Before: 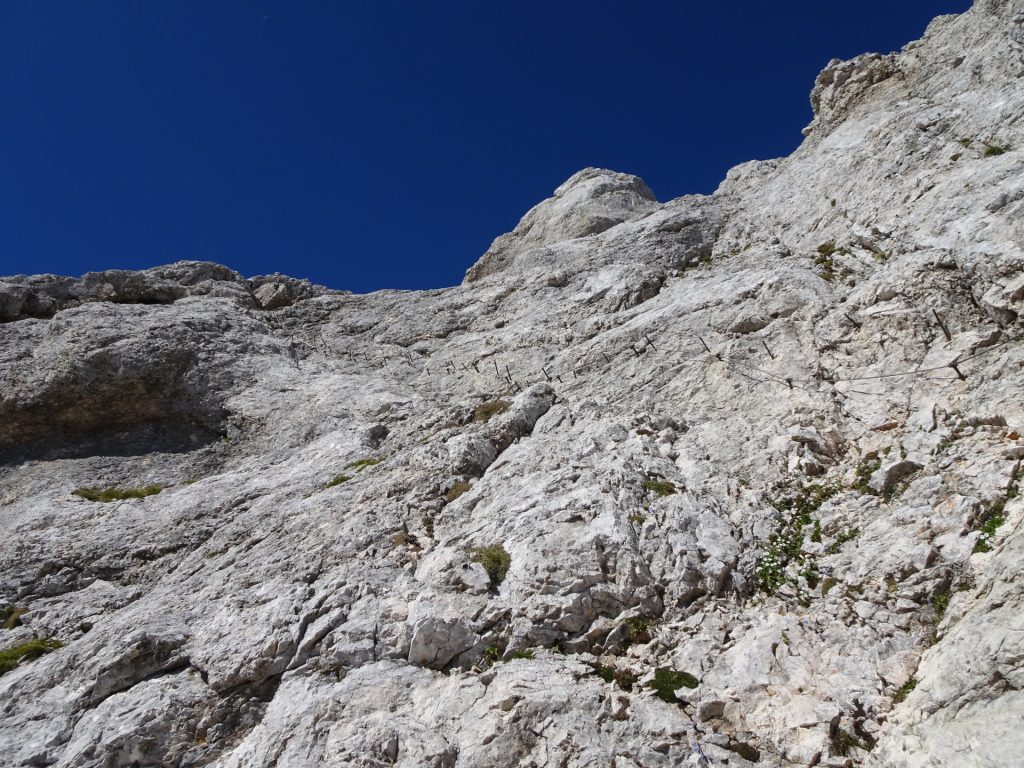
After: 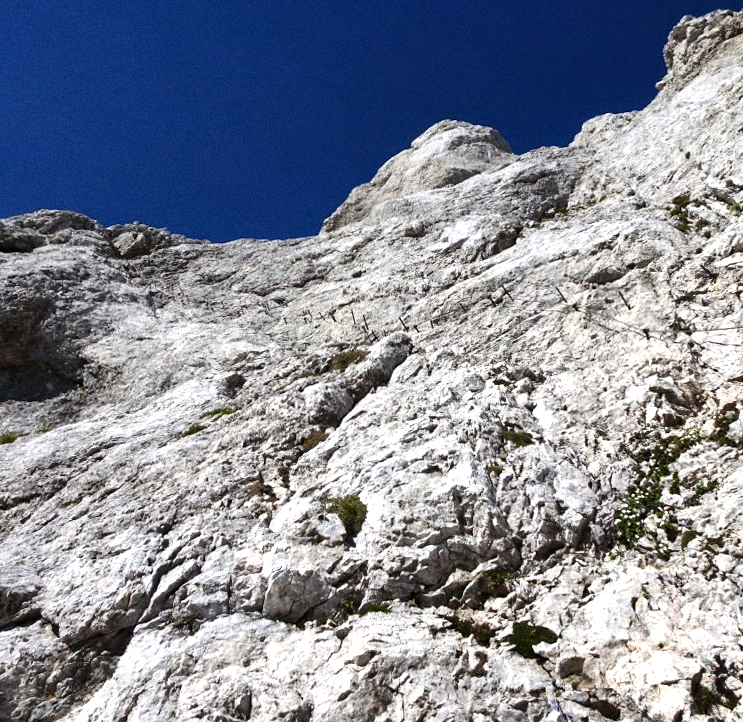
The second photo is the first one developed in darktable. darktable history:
rotate and perspective: rotation 0.226°, lens shift (vertical) -0.042, crop left 0.023, crop right 0.982, crop top 0.006, crop bottom 0.994
crop and rotate: left 13.15%, top 5.251%, right 12.609%
grain: on, module defaults
shadows and highlights: shadows 43.71, white point adjustment -1.46, soften with gaussian
tone equalizer: -8 EV -0.75 EV, -7 EV -0.7 EV, -6 EV -0.6 EV, -5 EV -0.4 EV, -3 EV 0.4 EV, -2 EV 0.6 EV, -1 EV 0.7 EV, +0 EV 0.75 EV, edges refinement/feathering 500, mask exposure compensation -1.57 EV, preserve details no
exposure: black level correction 0.001, exposure 0.14 EV, compensate highlight preservation false
